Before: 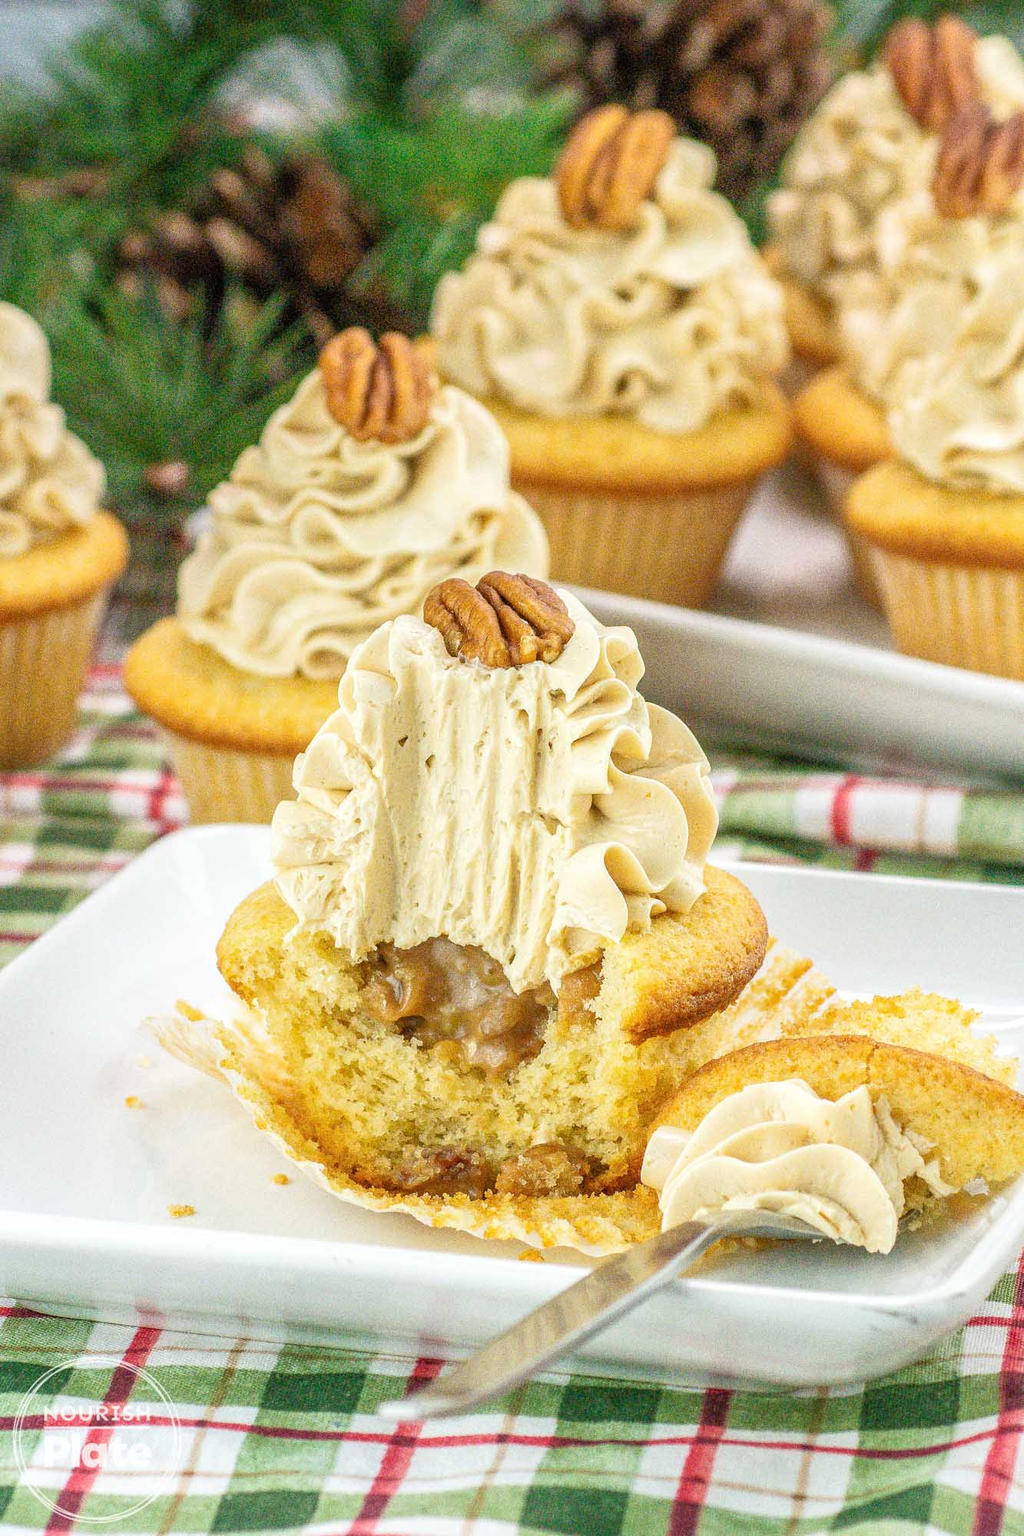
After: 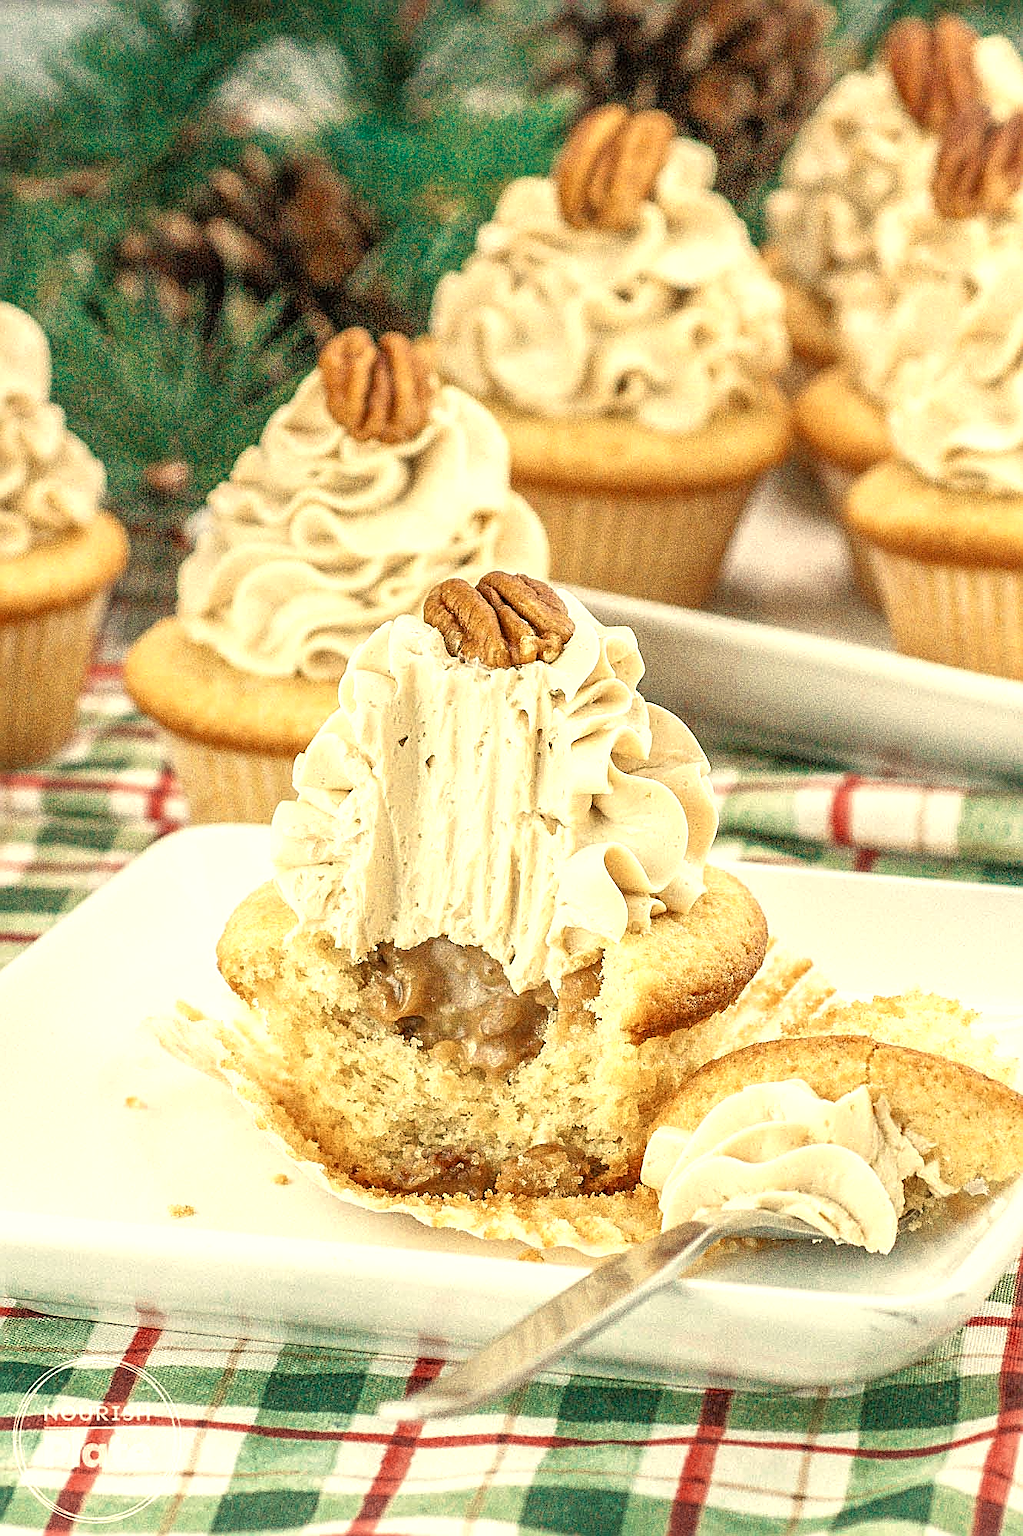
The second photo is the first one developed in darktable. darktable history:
sharpen: amount 1
exposure: exposure 0.375 EV, compensate highlight preservation false
white balance: red 1.08, blue 0.791
color zones: curves: ch0 [(0, 0.5) (0.125, 0.4) (0.25, 0.5) (0.375, 0.4) (0.5, 0.4) (0.625, 0.6) (0.75, 0.6) (0.875, 0.5)]; ch1 [(0, 0.35) (0.125, 0.45) (0.25, 0.35) (0.375, 0.35) (0.5, 0.35) (0.625, 0.35) (0.75, 0.45) (0.875, 0.35)]; ch2 [(0, 0.6) (0.125, 0.5) (0.25, 0.5) (0.375, 0.6) (0.5, 0.6) (0.625, 0.5) (0.75, 0.5) (0.875, 0.5)]
